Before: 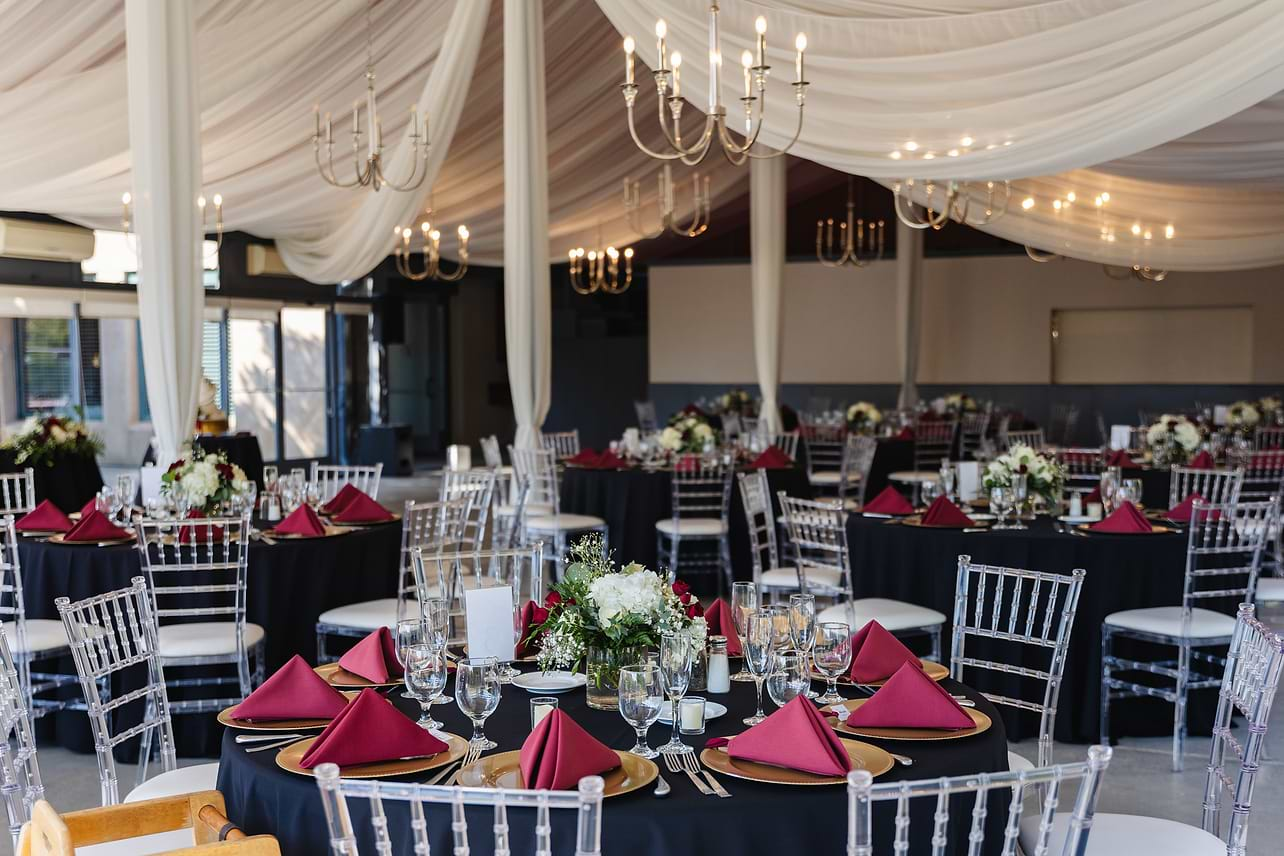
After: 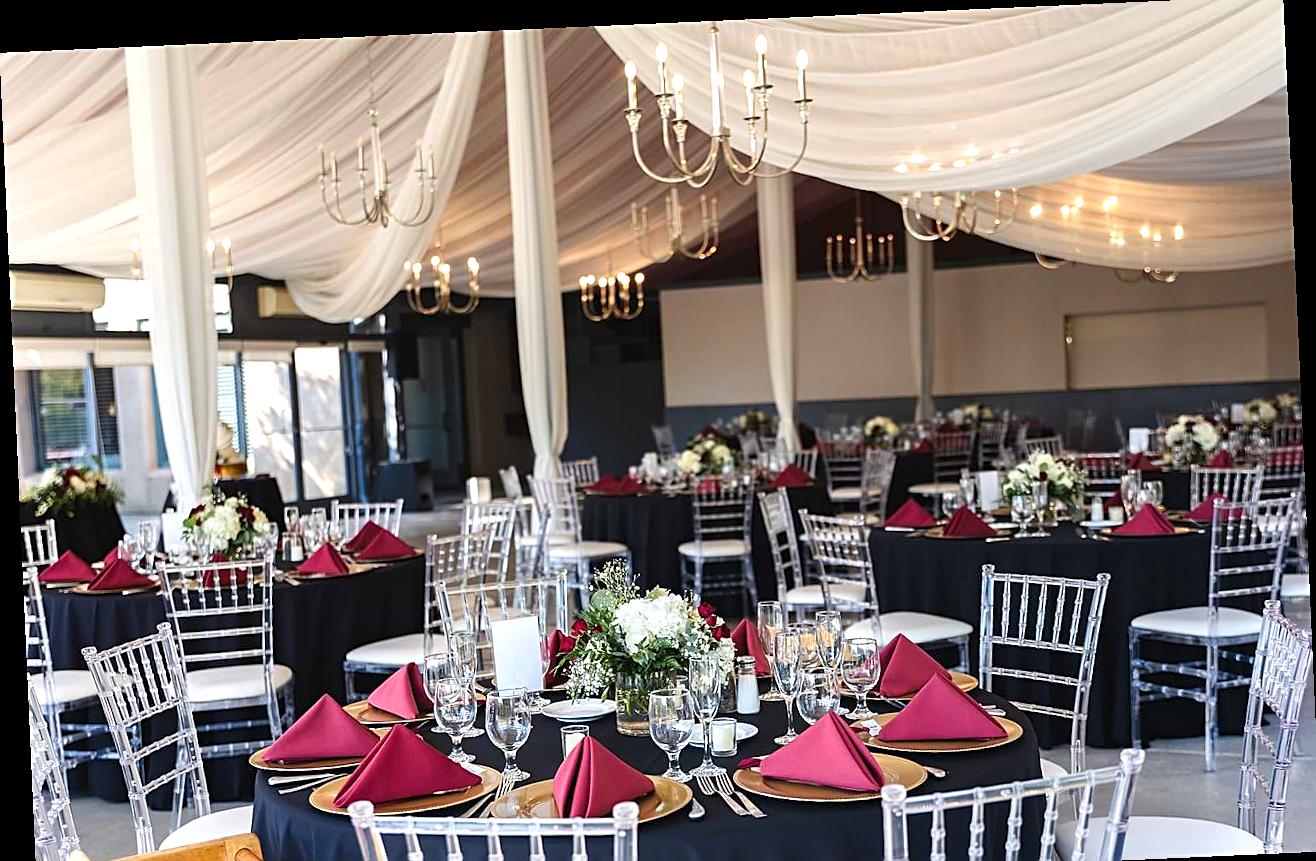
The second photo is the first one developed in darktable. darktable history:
rotate and perspective: rotation -2.56°, automatic cropping off
sharpen: on, module defaults
exposure: exposure 0.6 EV, compensate highlight preservation false
crop: top 0.448%, right 0.264%, bottom 5.045%
